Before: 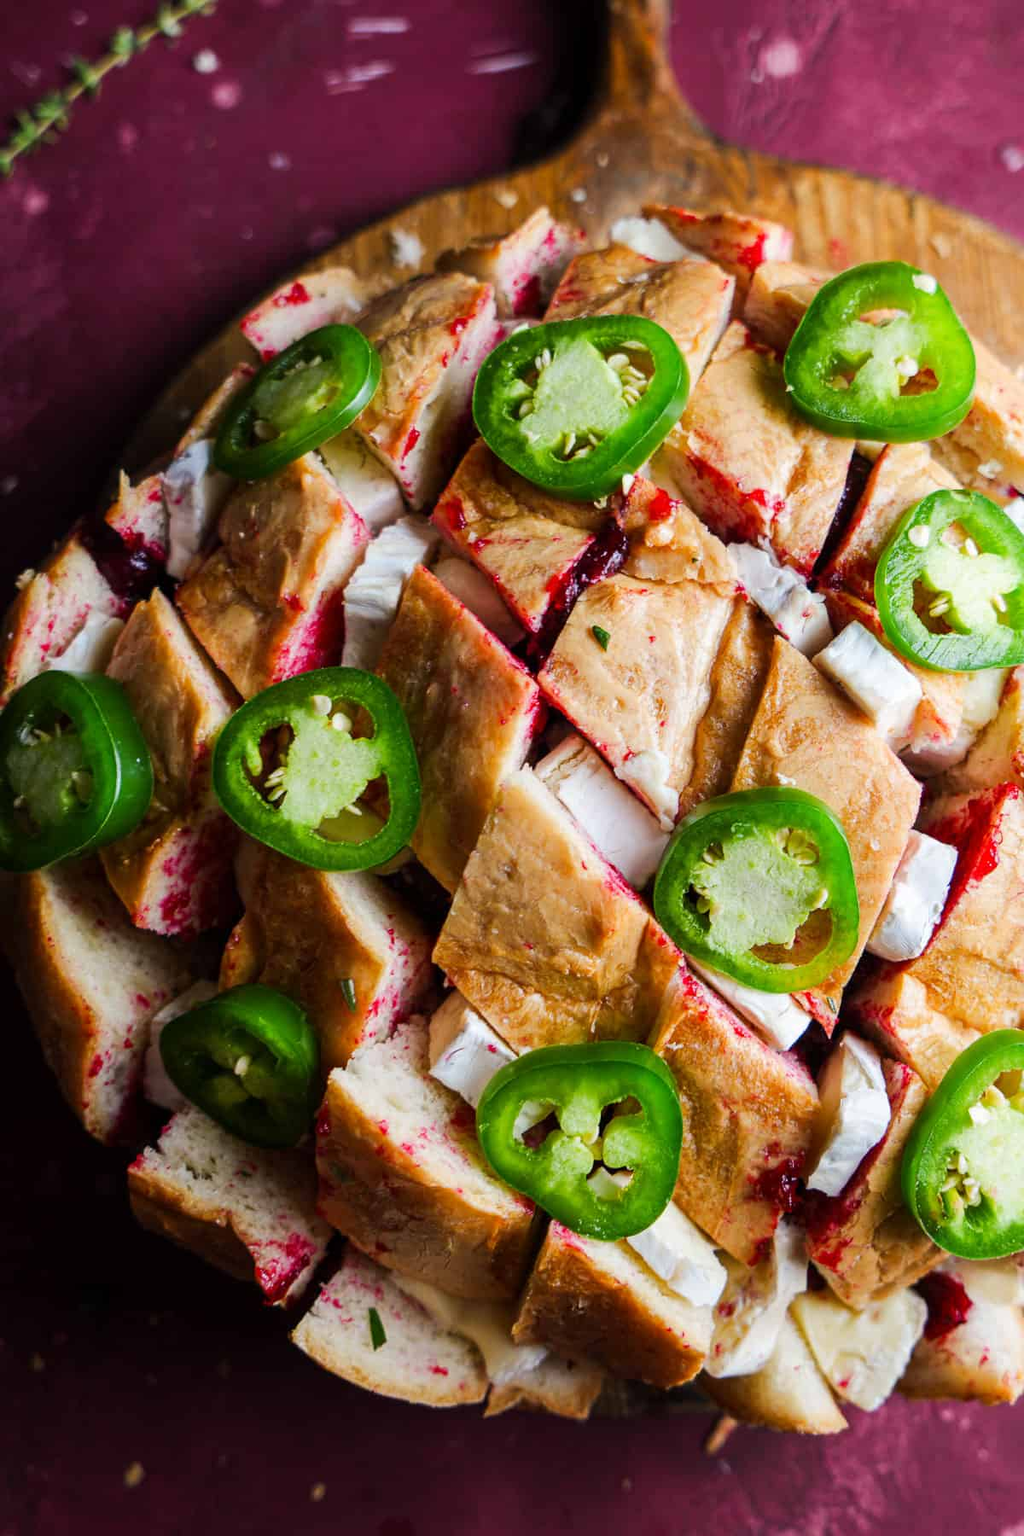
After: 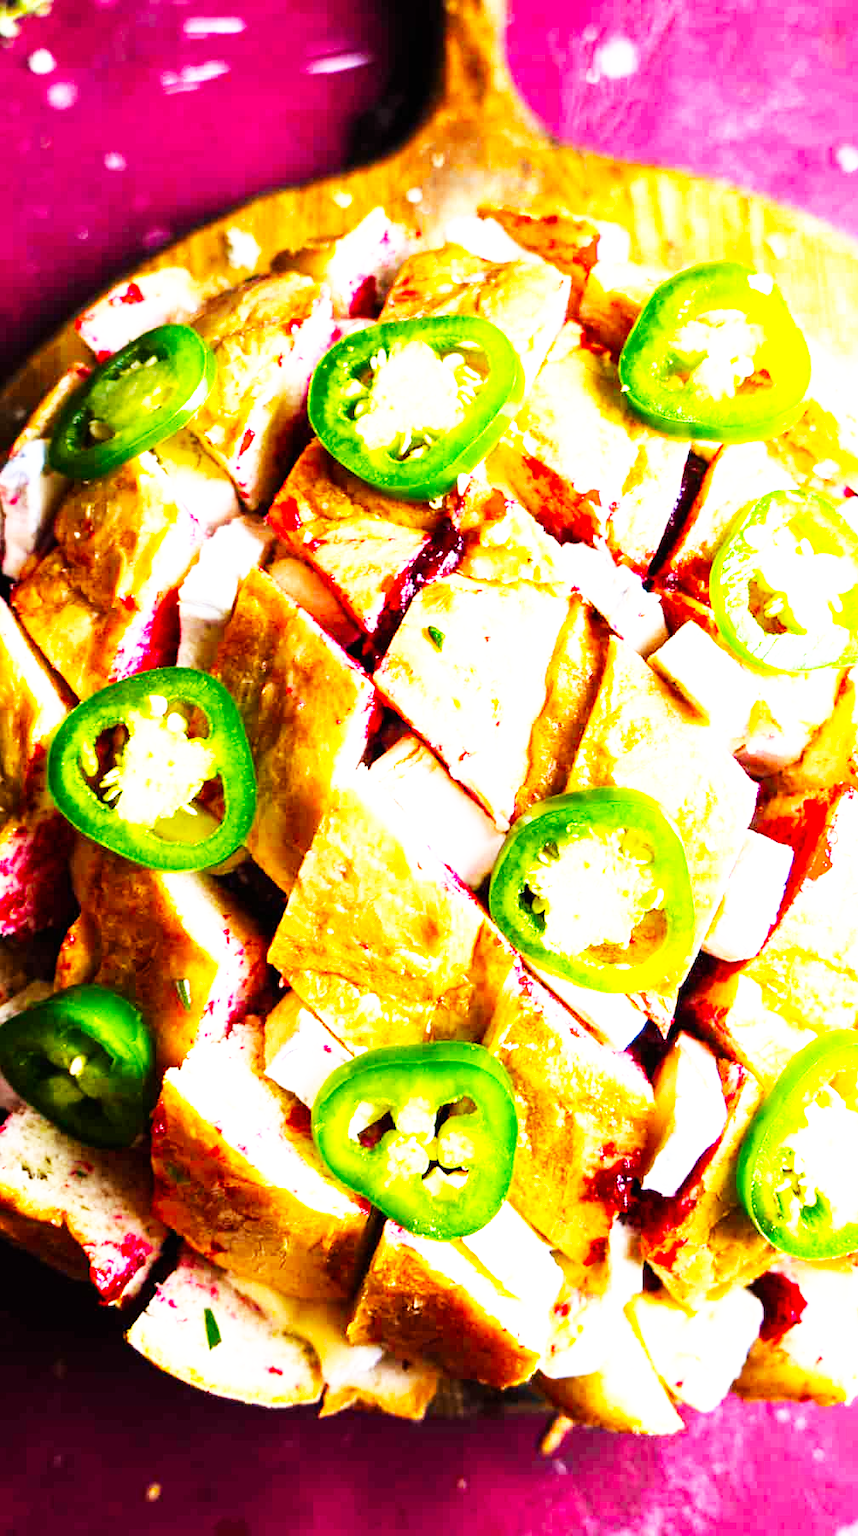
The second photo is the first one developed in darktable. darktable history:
base curve: curves: ch0 [(0, 0) (0.007, 0.004) (0.027, 0.03) (0.046, 0.07) (0.207, 0.54) (0.442, 0.872) (0.673, 0.972) (1, 1)], preserve colors none
crop: left 16.145%
exposure: exposure 1.15 EV, compensate highlight preservation false
color balance rgb: perceptual saturation grading › global saturation 20%, global vibrance 20%
